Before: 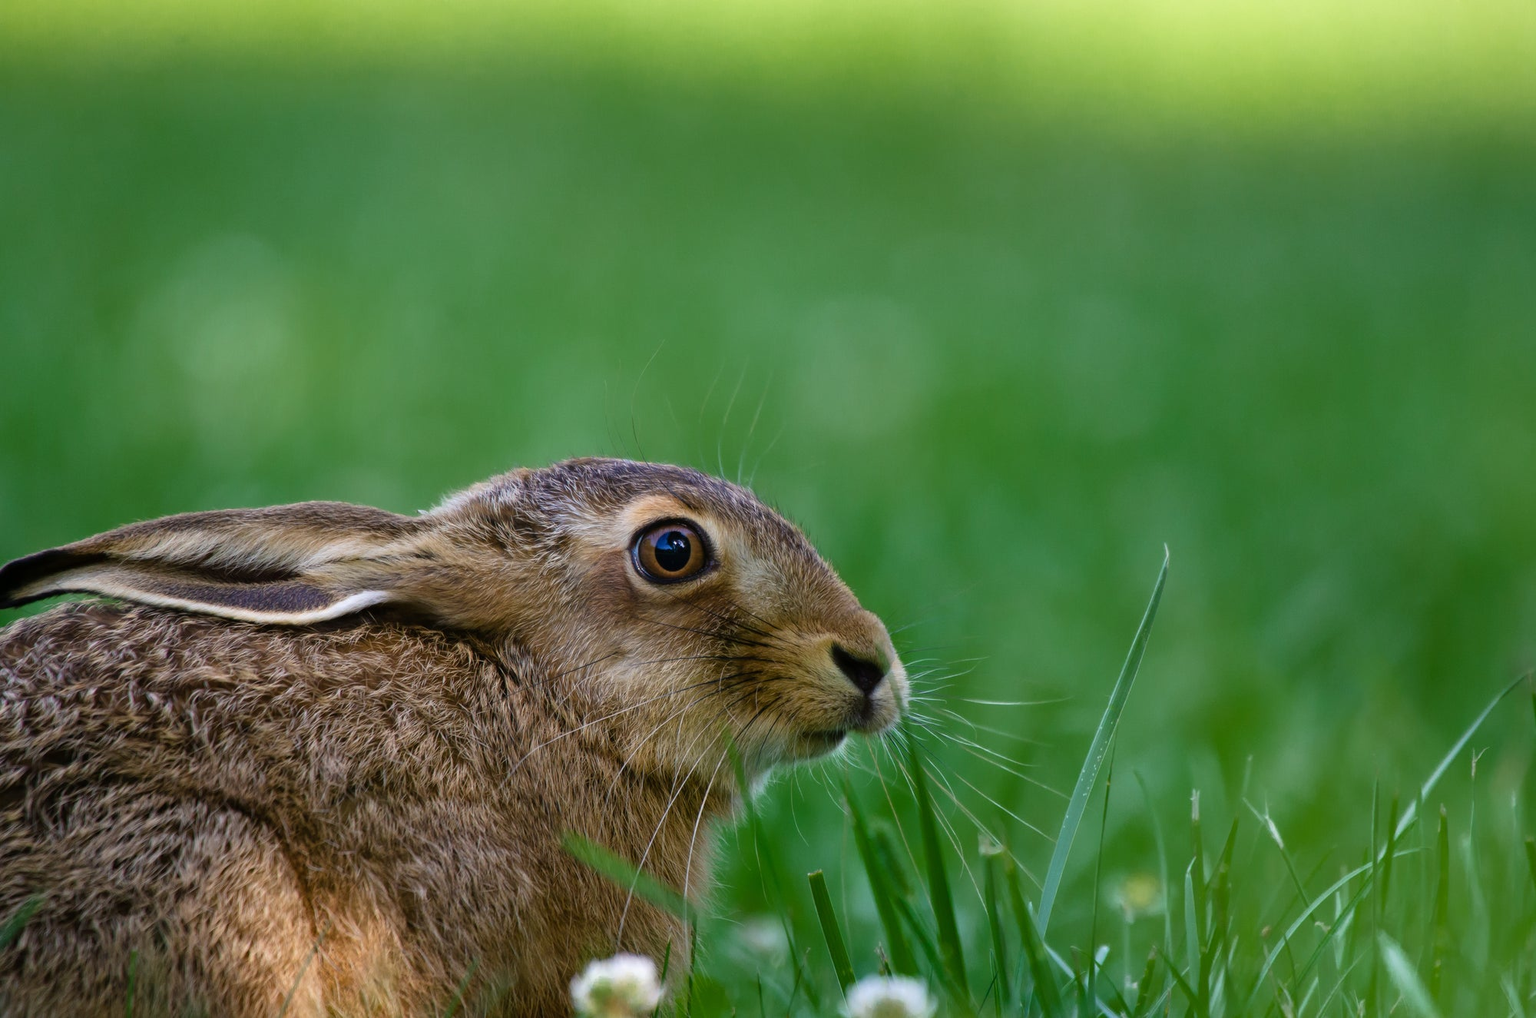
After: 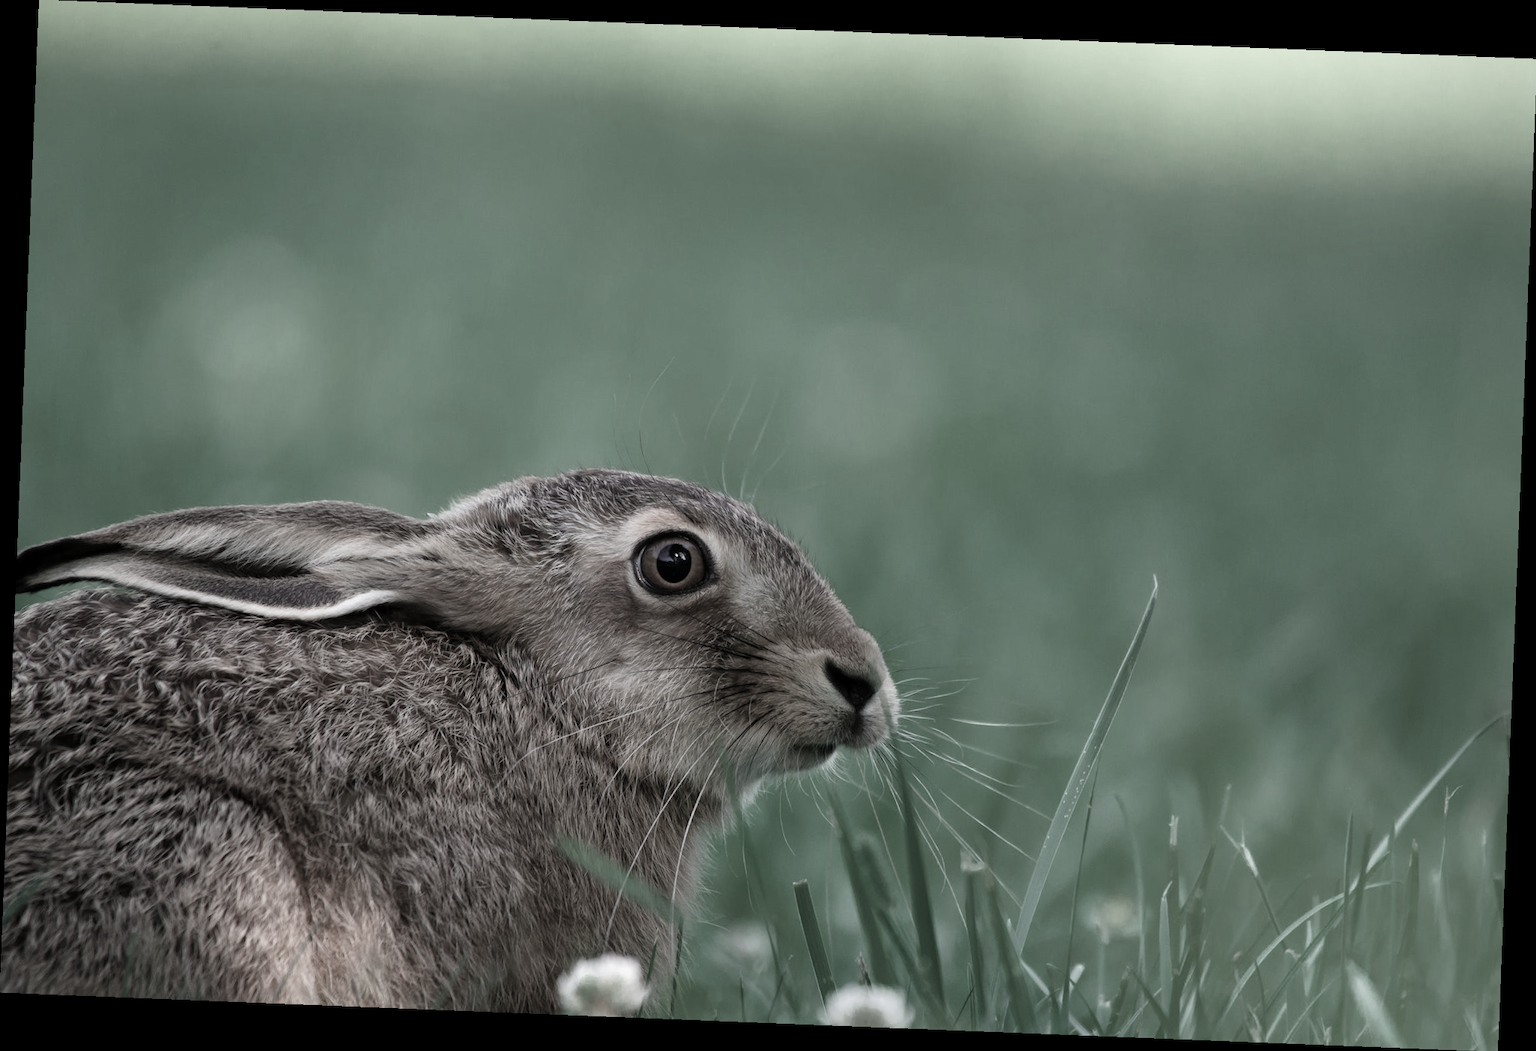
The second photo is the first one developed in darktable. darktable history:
color contrast: green-magenta contrast 0.3, blue-yellow contrast 0.15
local contrast: mode bilateral grid, contrast 100, coarseness 100, detail 108%, midtone range 0.2
rotate and perspective: rotation 2.27°, automatic cropping off
